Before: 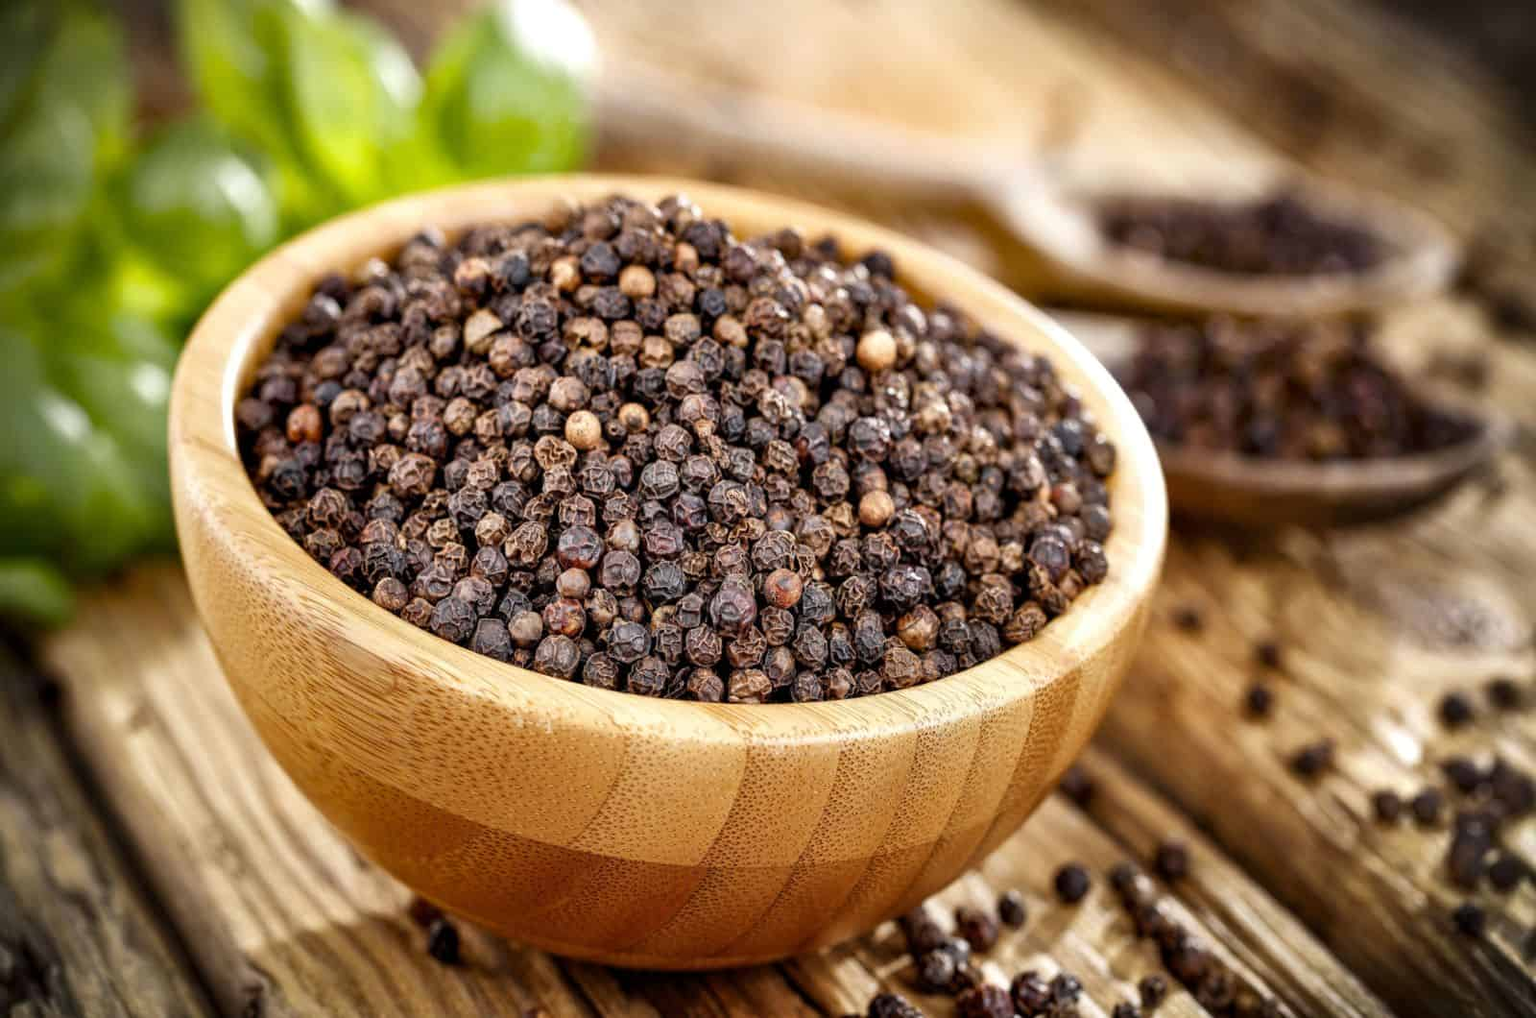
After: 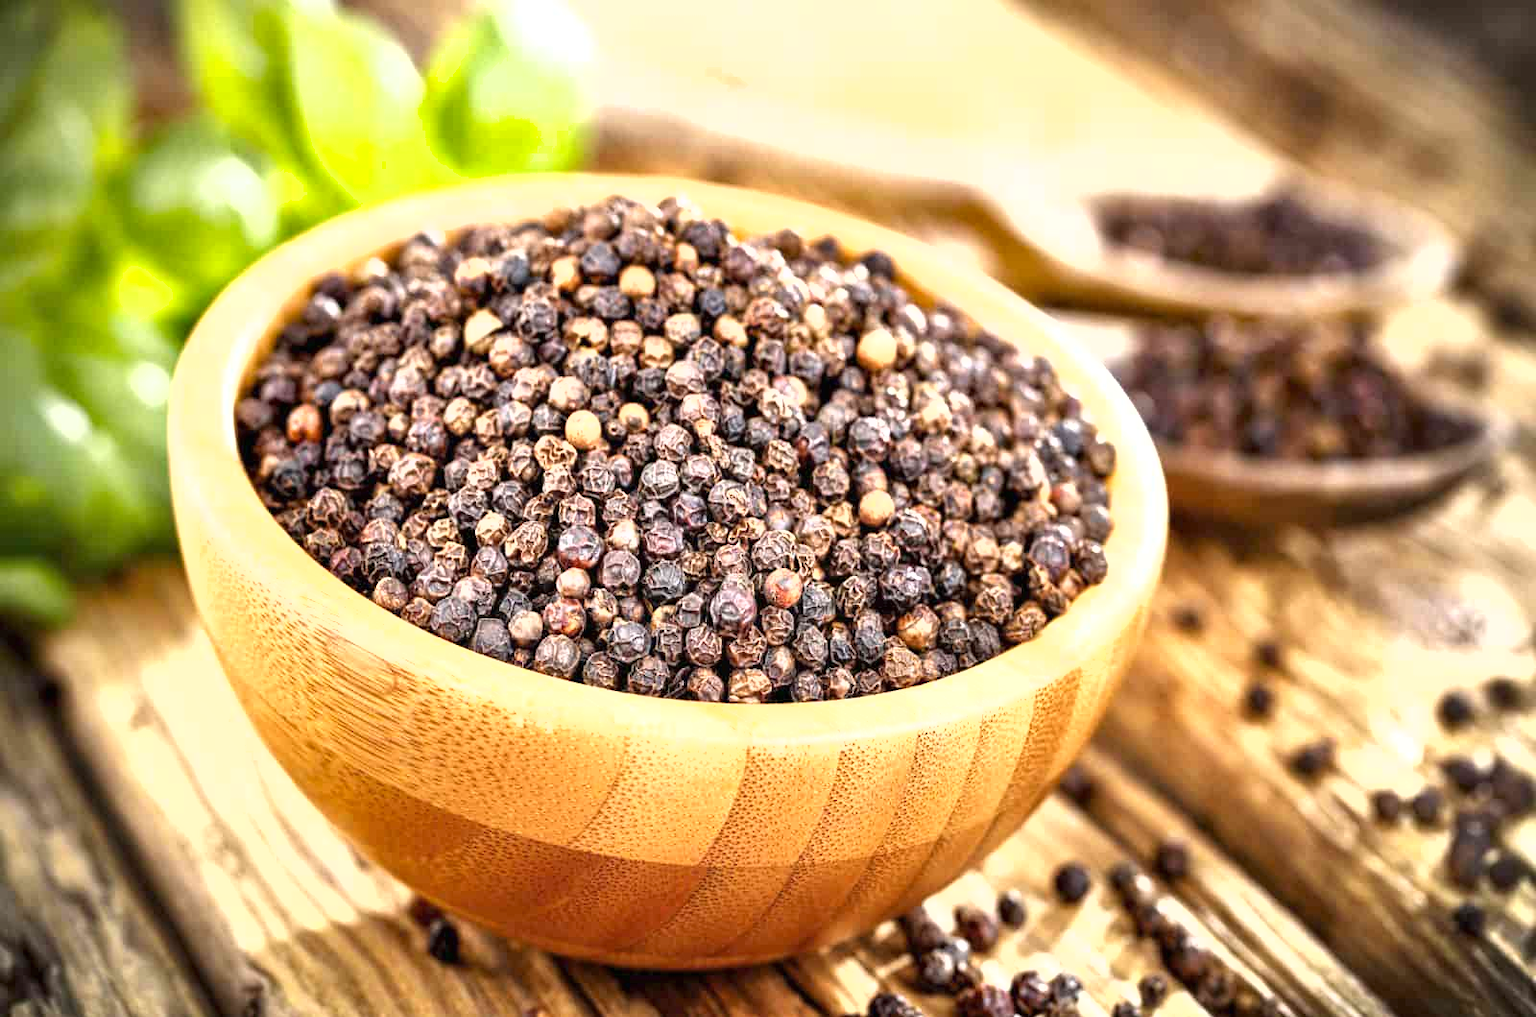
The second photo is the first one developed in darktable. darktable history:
shadows and highlights: shadows 37.76, highlights -27.6, highlights color adjustment 49.13%, soften with gaussian
exposure: black level correction 0, exposure 1.199 EV, compensate exposure bias true, compensate highlight preservation false
